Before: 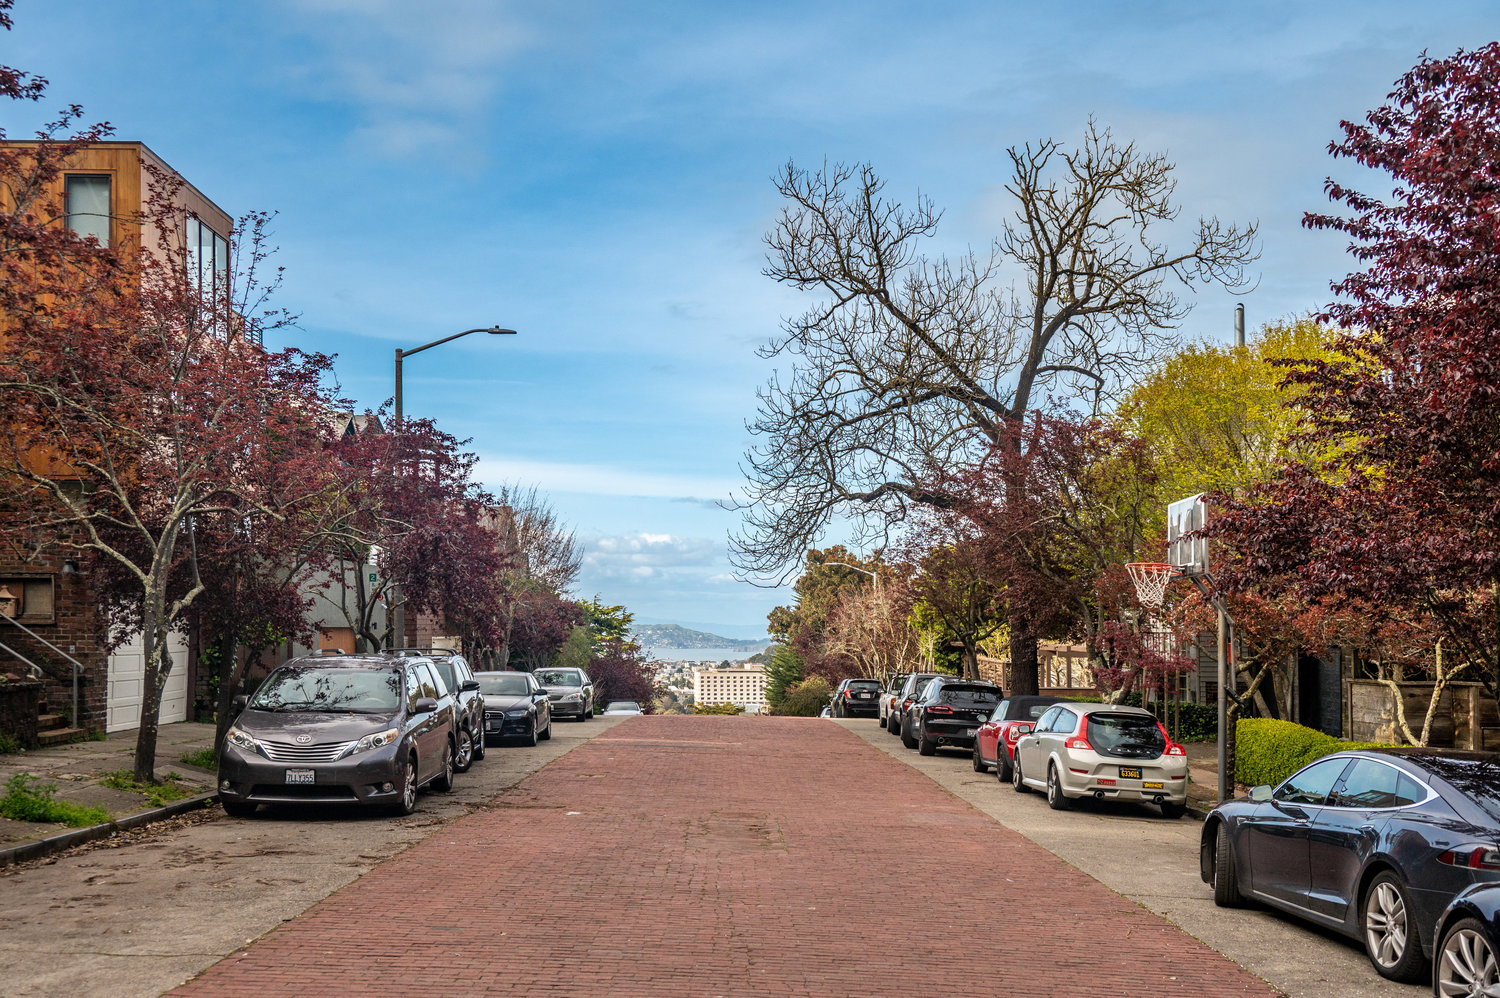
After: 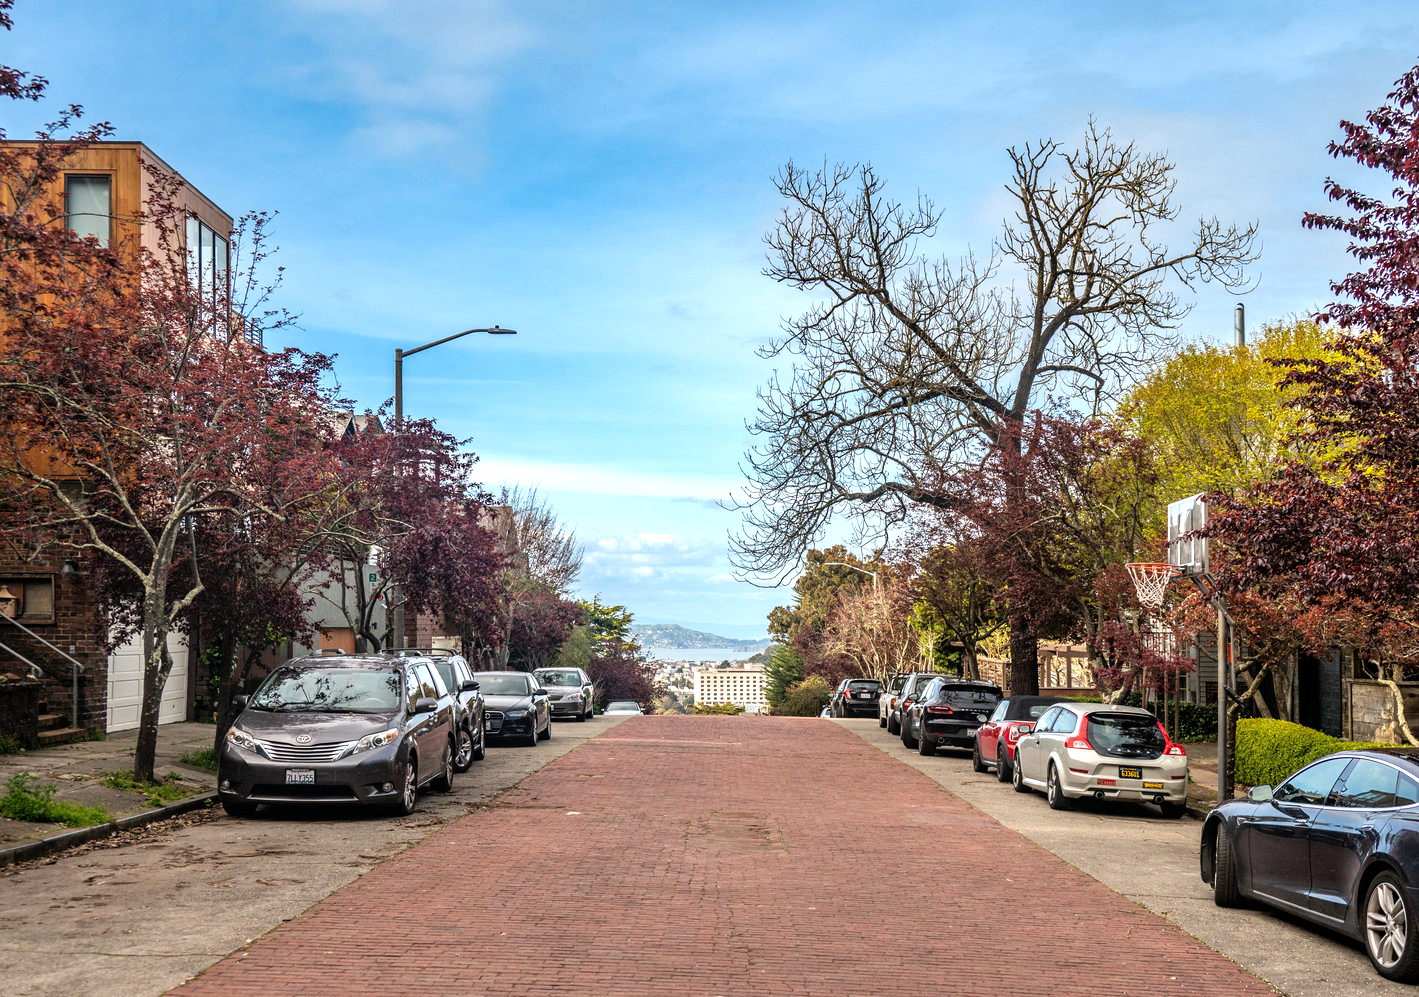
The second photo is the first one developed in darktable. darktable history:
tone equalizer: -8 EV -0.425 EV, -7 EV -0.415 EV, -6 EV -0.341 EV, -5 EV -0.191 EV, -3 EV 0.252 EV, -2 EV 0.346 EV, -1 EV 0.408 EV, +0 EV 0.429 EV, mask exposure compensation -0.485 EV
crop and rotate: left 0%, right 5.393%
